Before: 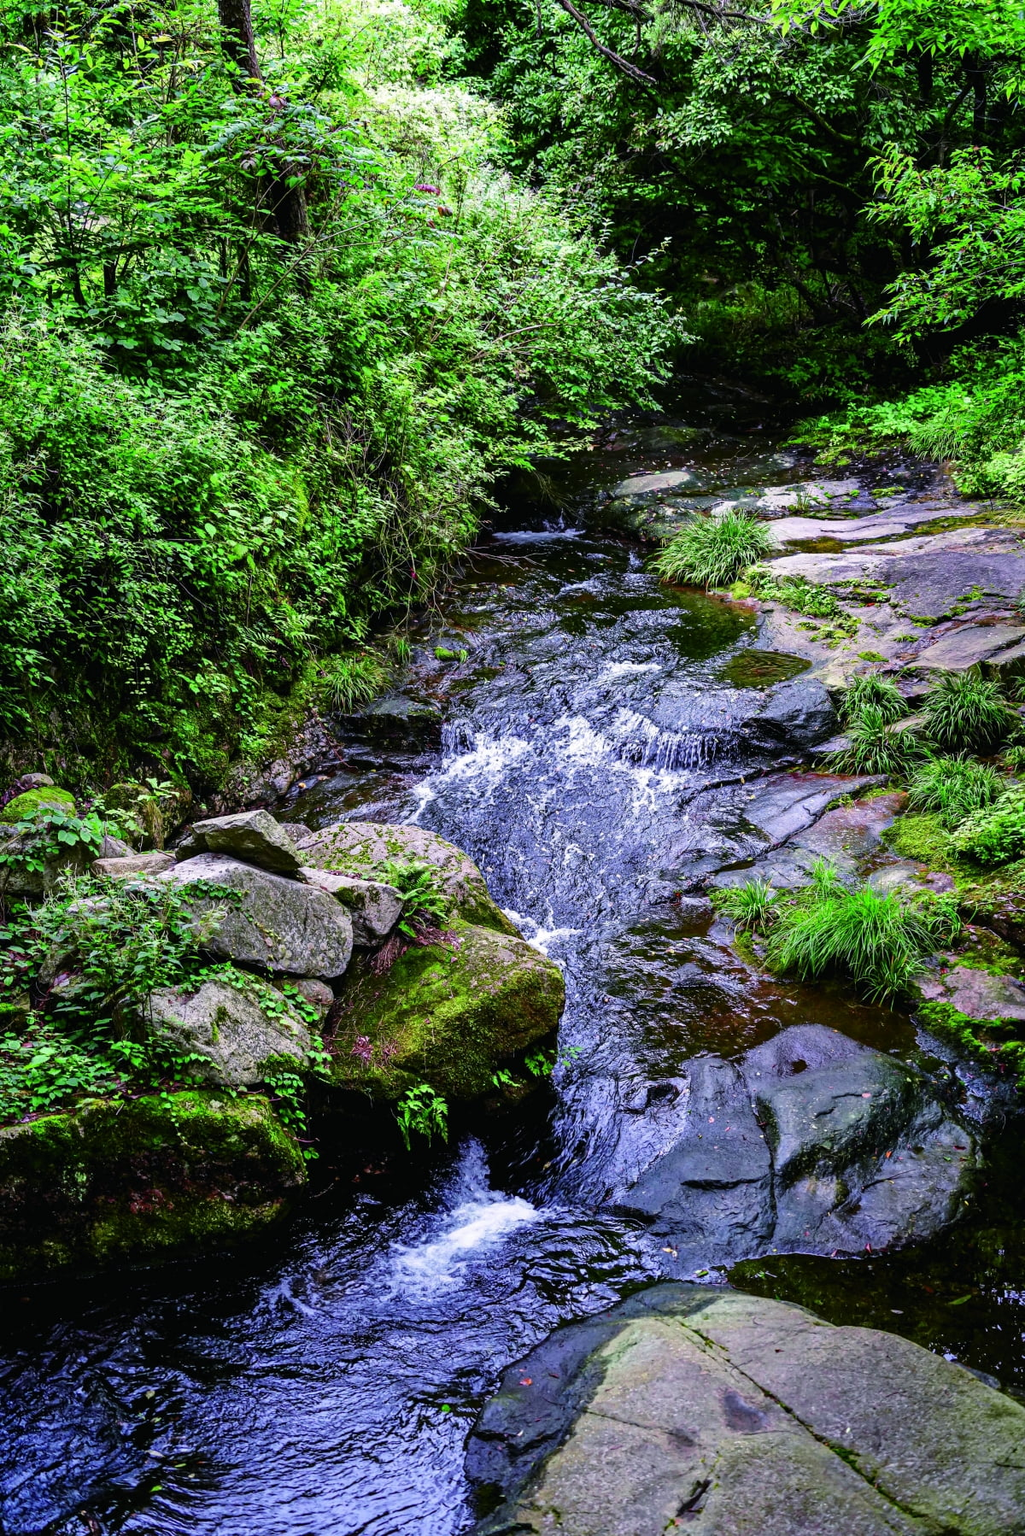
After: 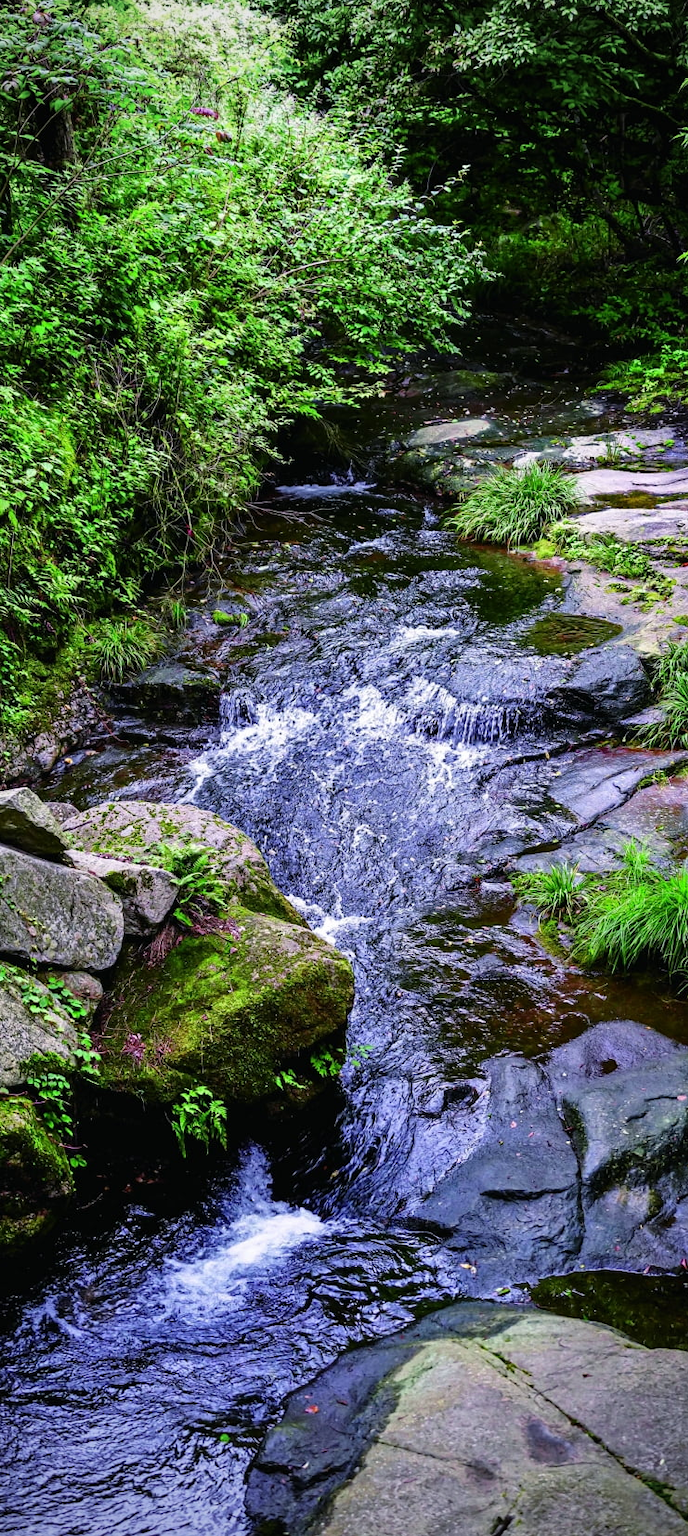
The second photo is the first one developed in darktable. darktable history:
crop and rotate: left 23.343%, top 5.647%, right 14.855%, bottom 2.314%
vignetting: on, module defaults
